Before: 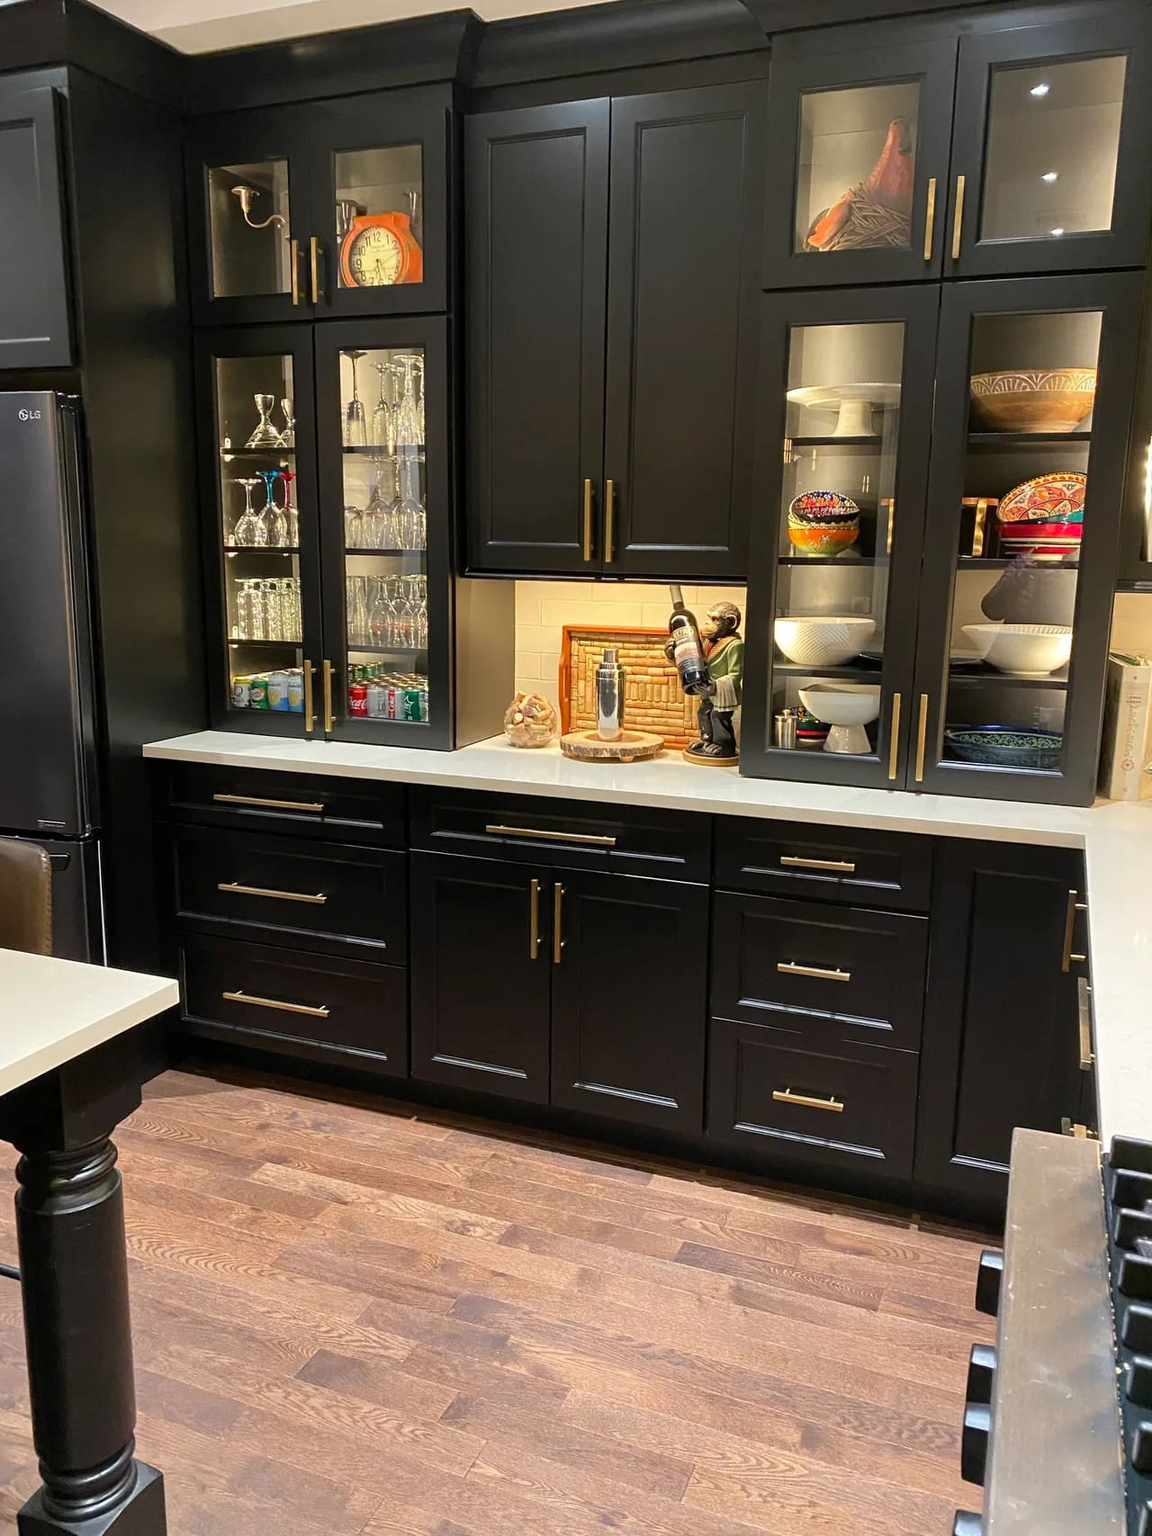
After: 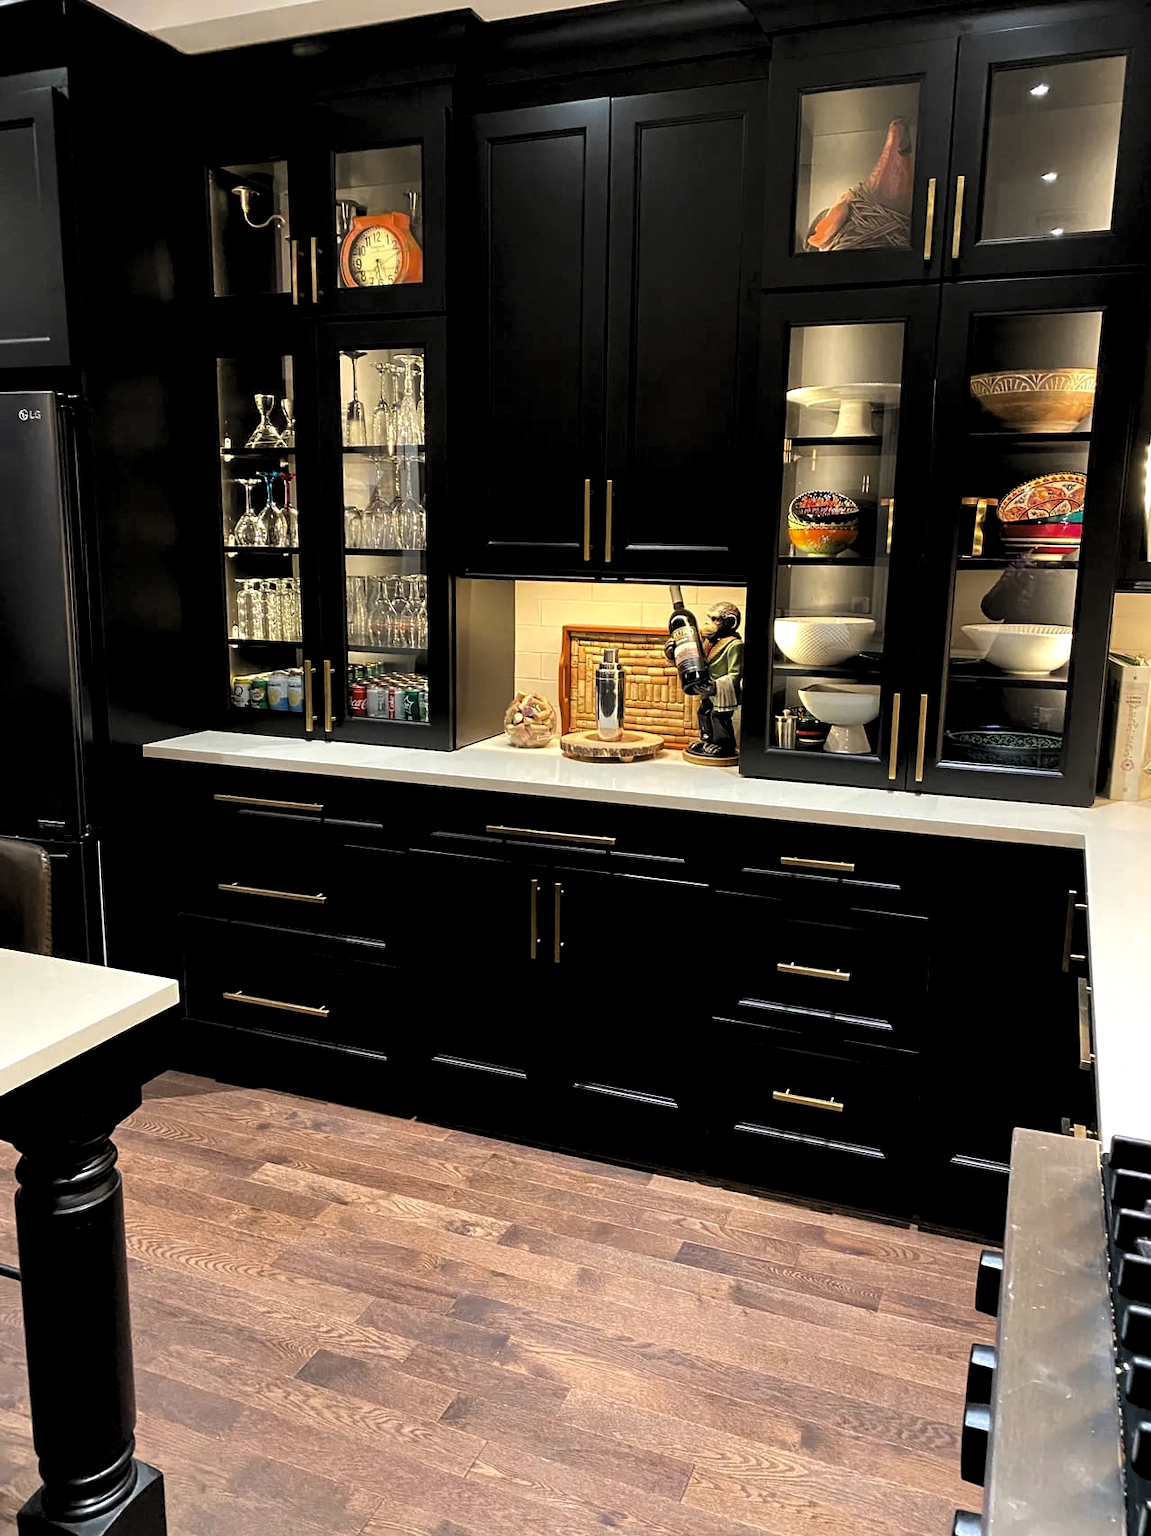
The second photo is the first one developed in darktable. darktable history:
exposure: exposure -0.151 EV, compensate highlight preservation false
levels: levels [0.182, 0.542, 0.902]
